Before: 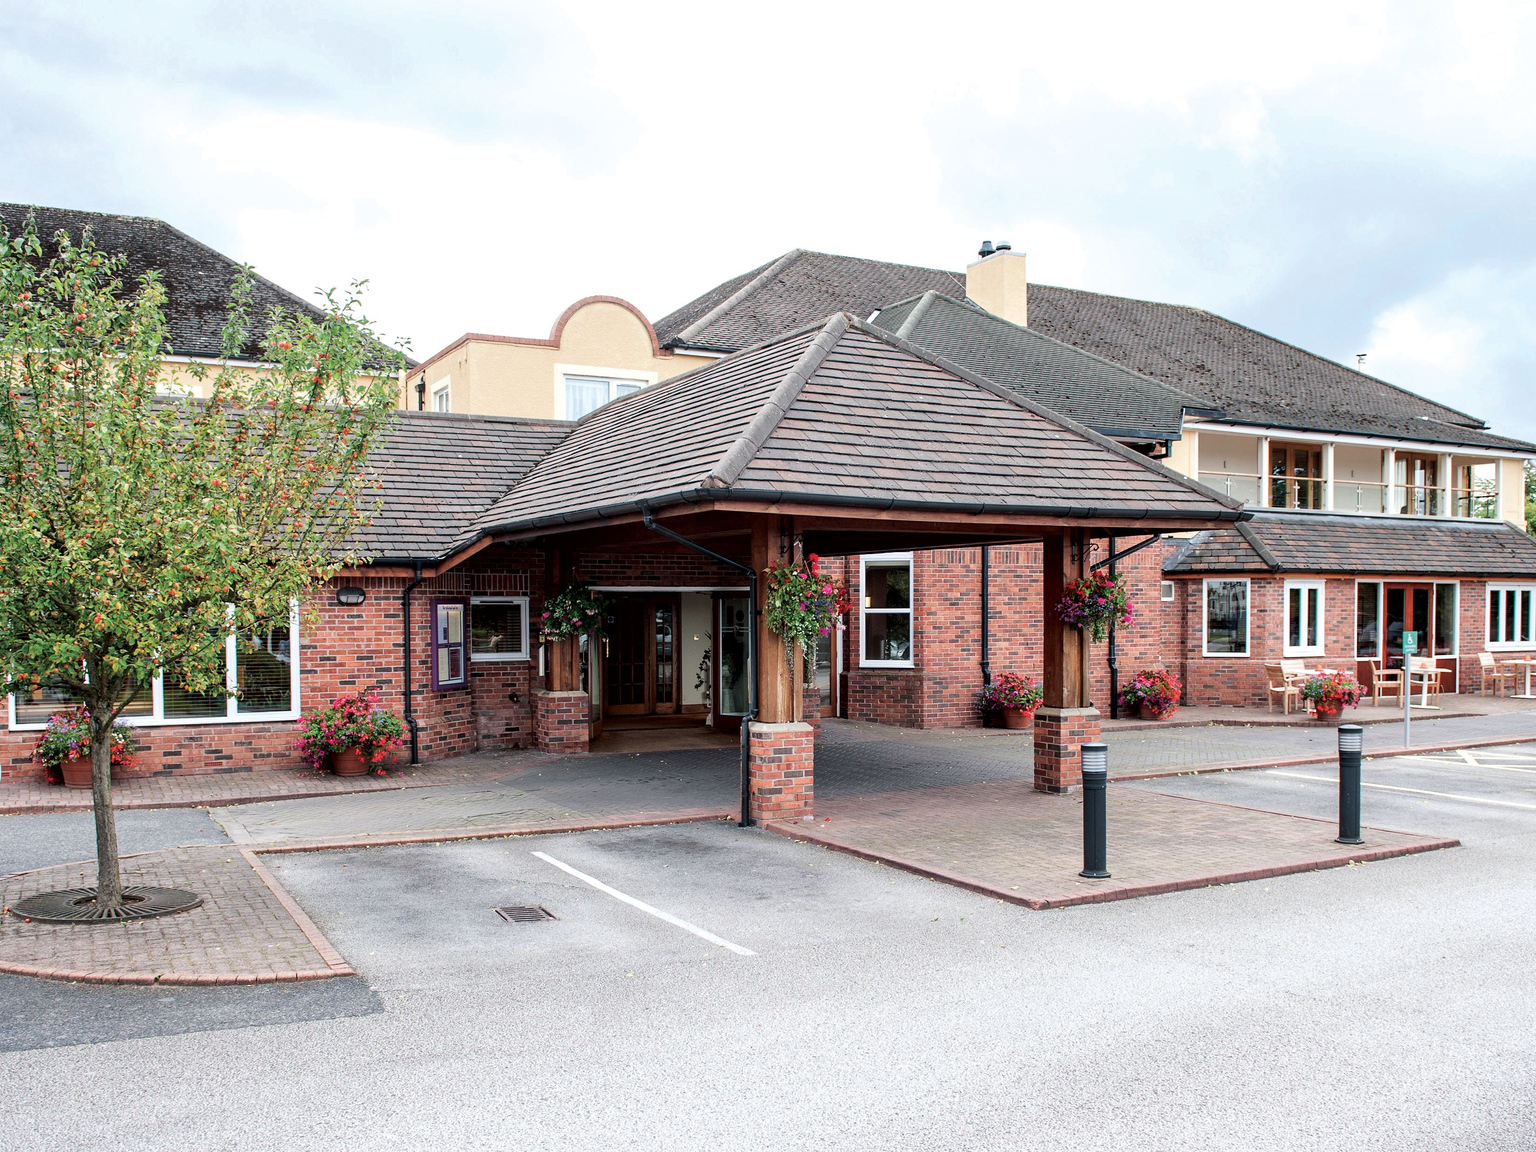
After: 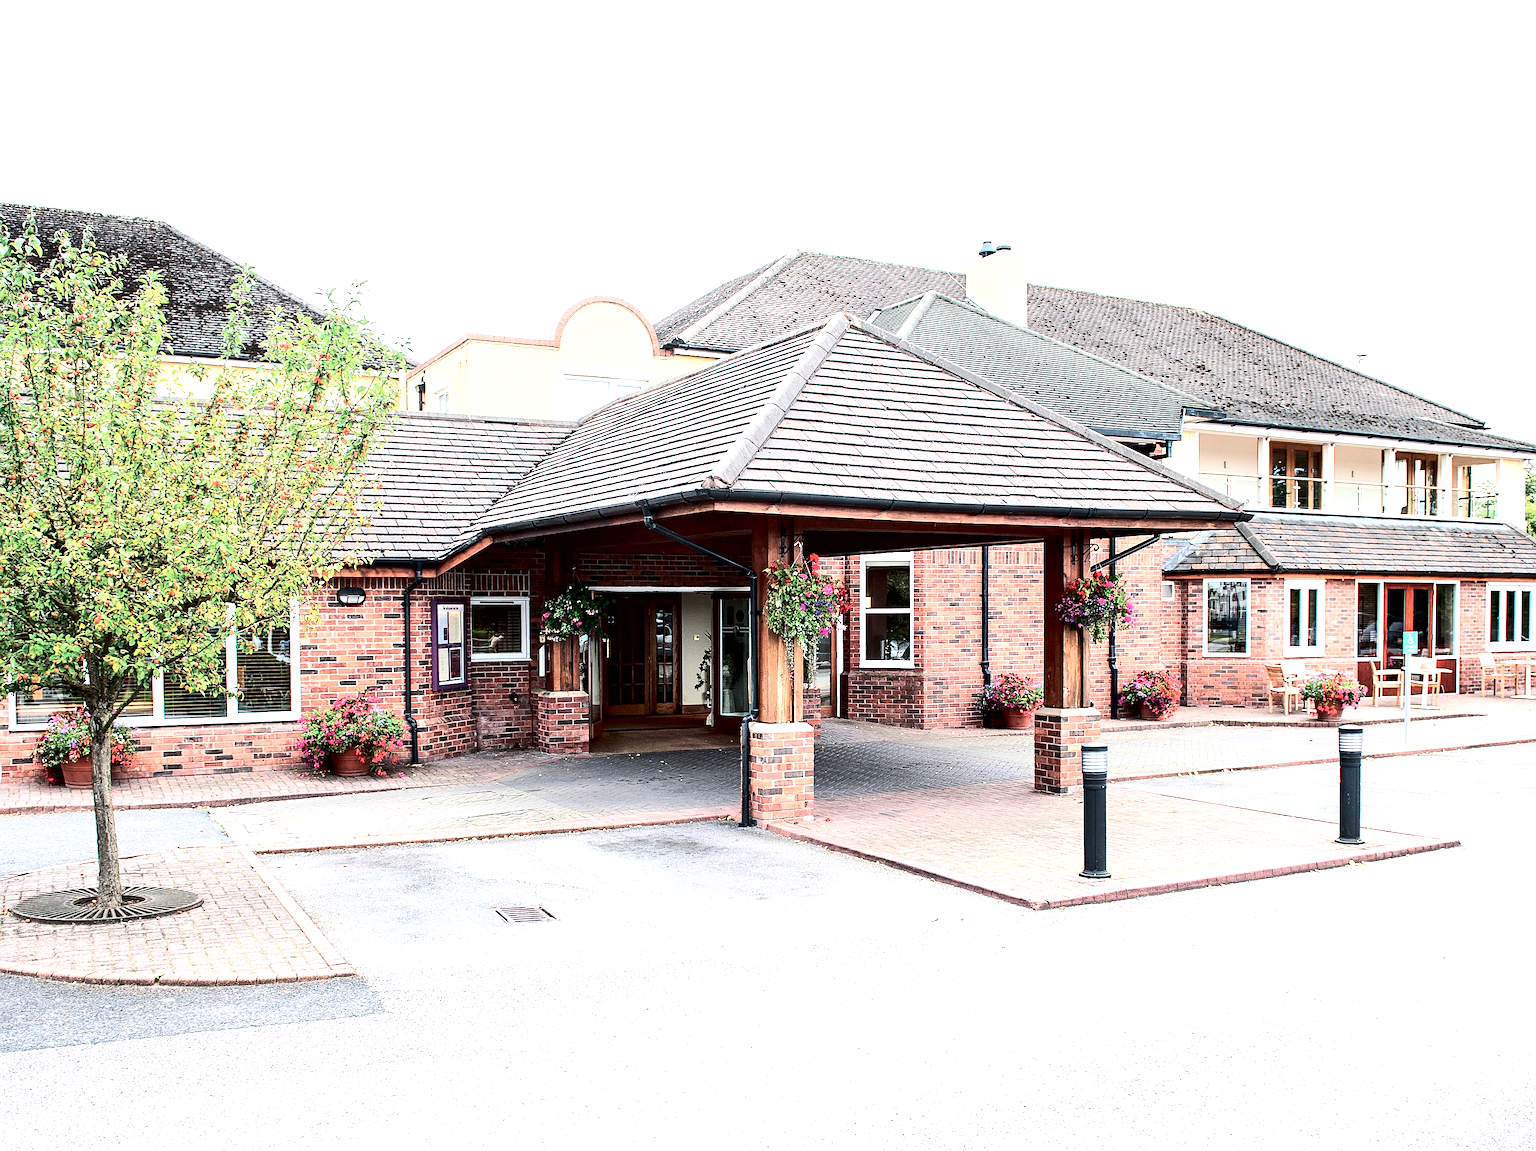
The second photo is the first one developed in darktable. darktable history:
crop: bottom 0.071%
sharpen: on, module defaults
exposure: black level correction 0, exposure 1 EV, compensate exposure bias true, compensate highlight preservation false
contrast brightness saturation: contrast 0.28
